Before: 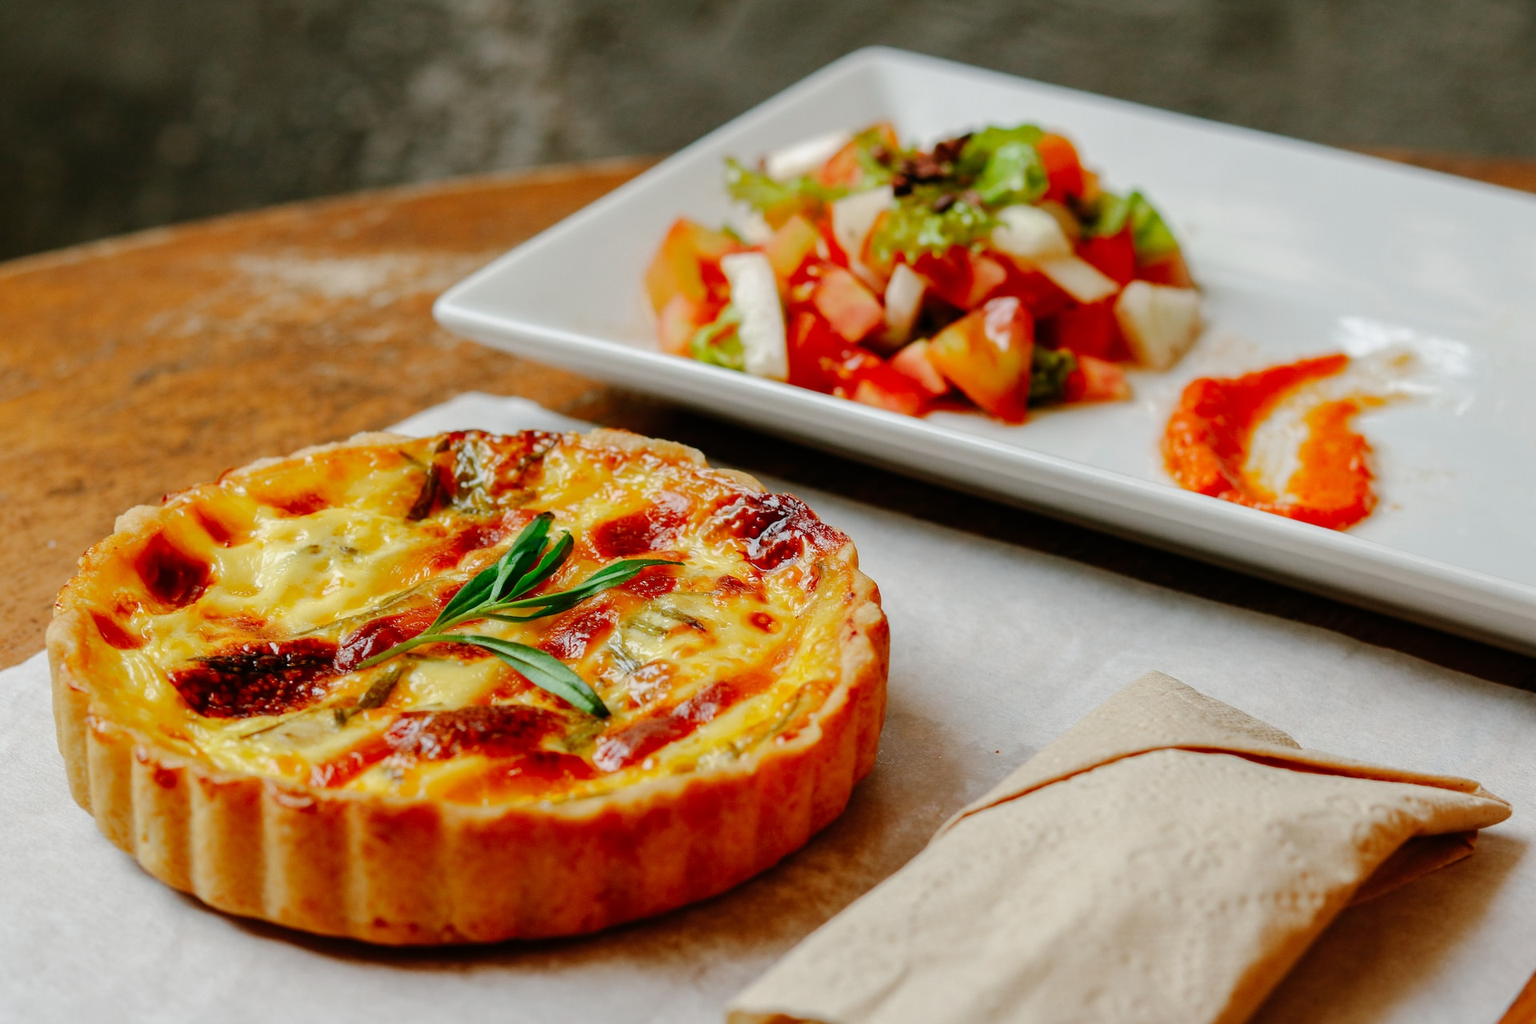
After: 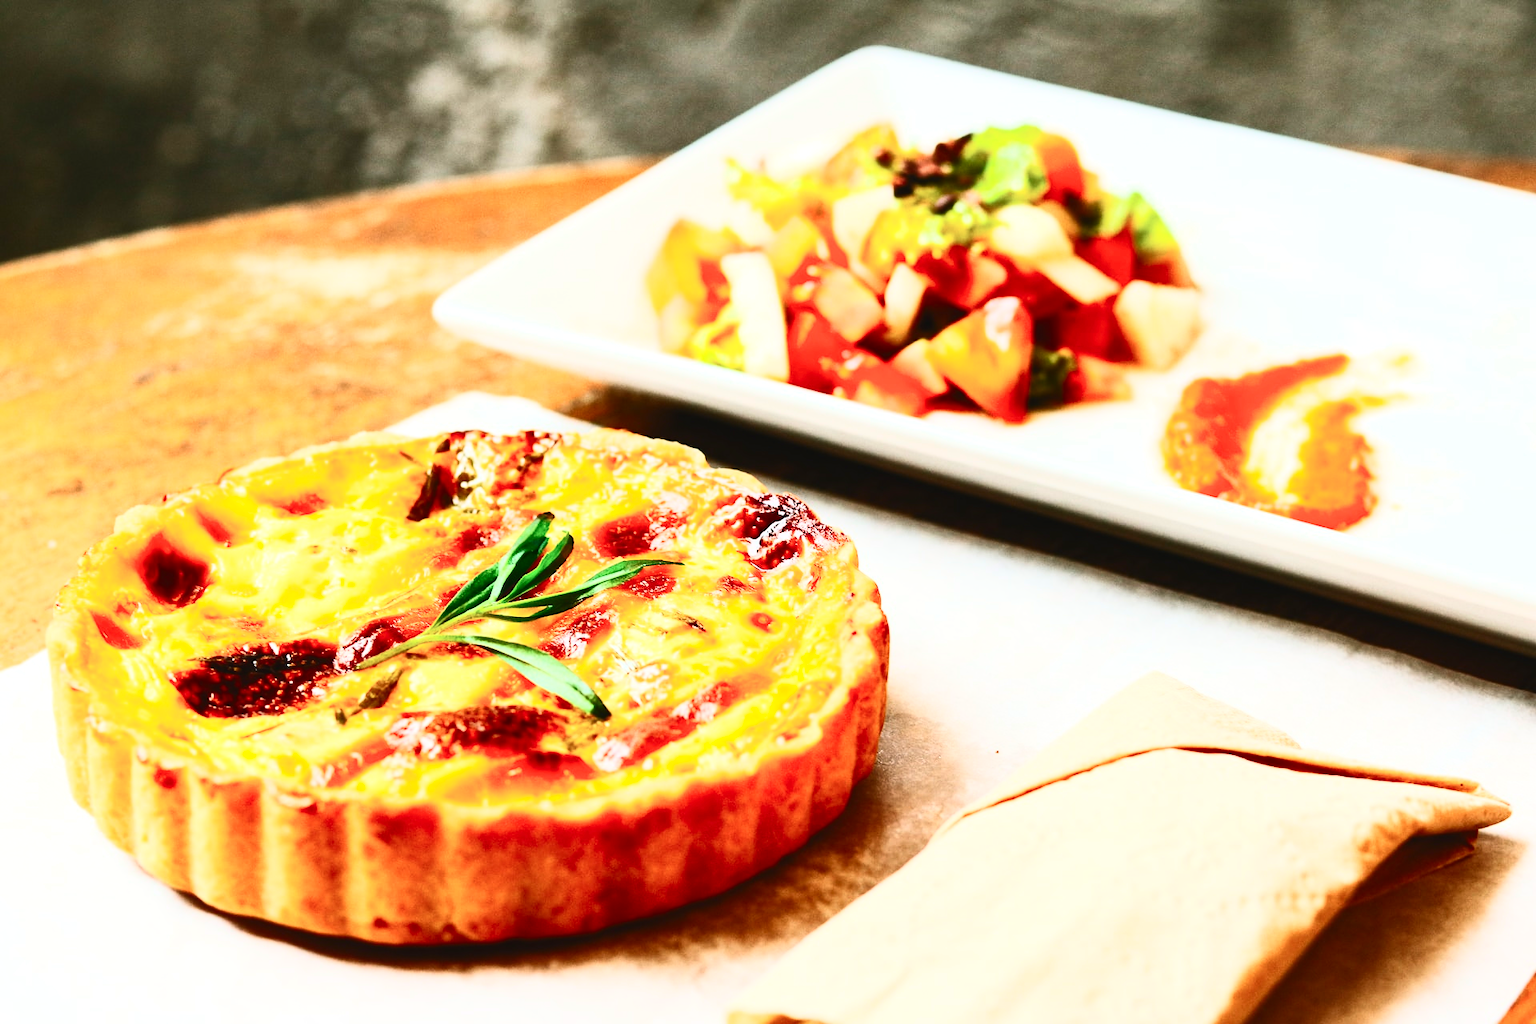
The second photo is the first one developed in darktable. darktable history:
contrast brightness saturation: contrast 0.62, brightness 0.34, saturation 0.14
exposure: black level correction -0.002, exposure 0.708 EV, compensate exposure bias true, compensate highlight preservation false
